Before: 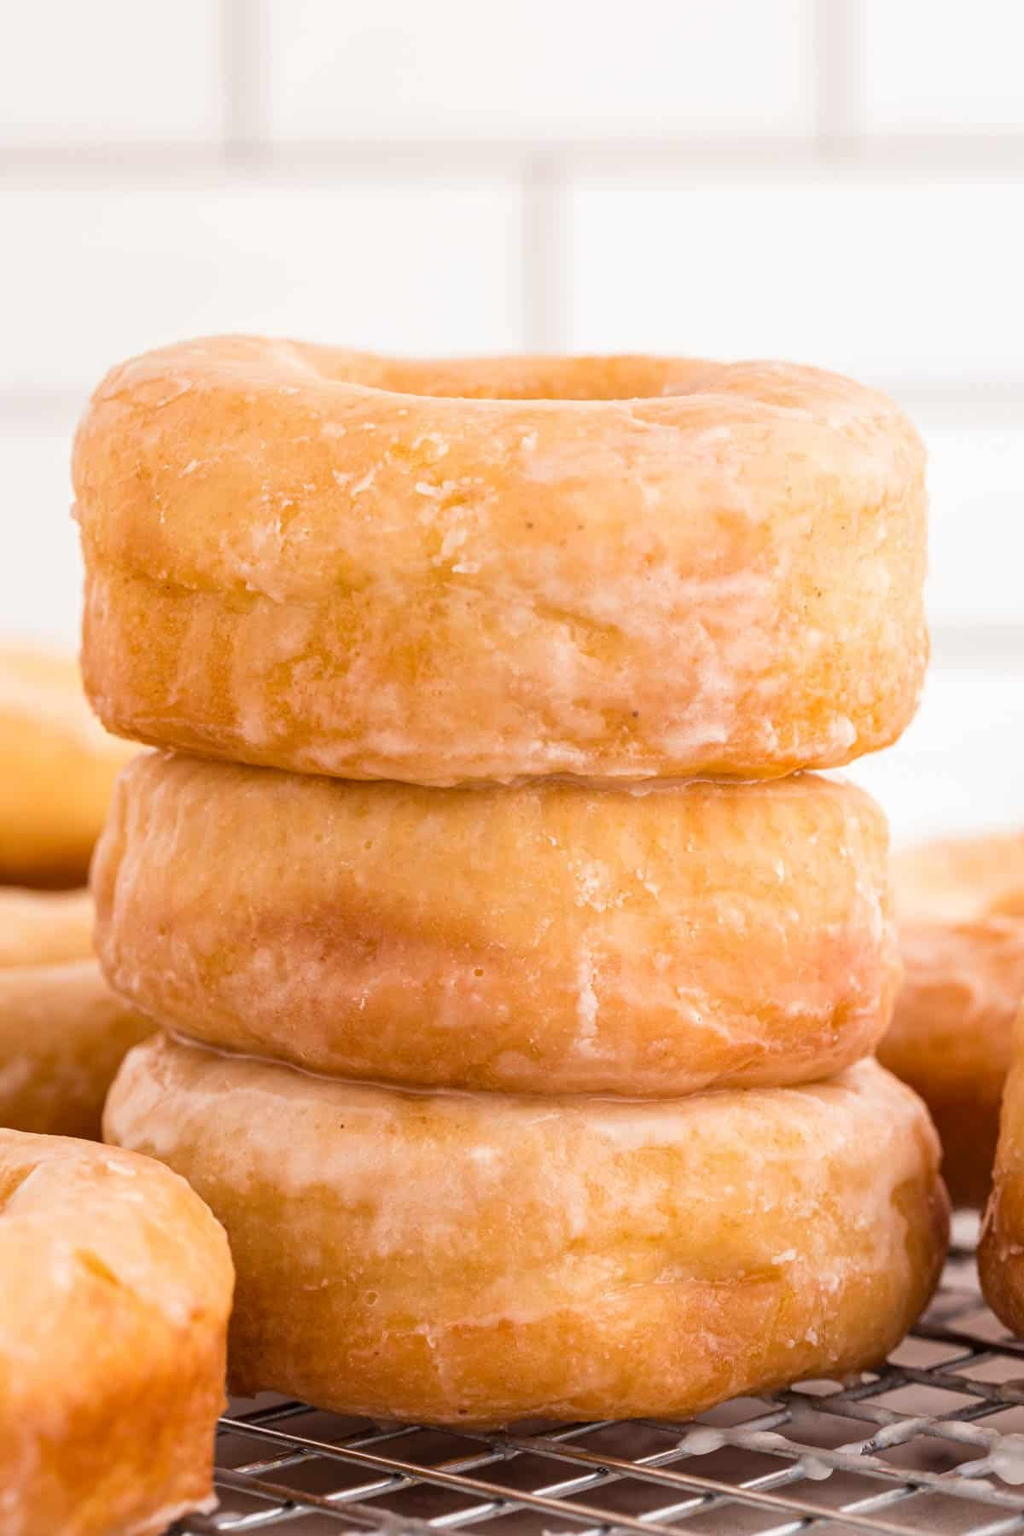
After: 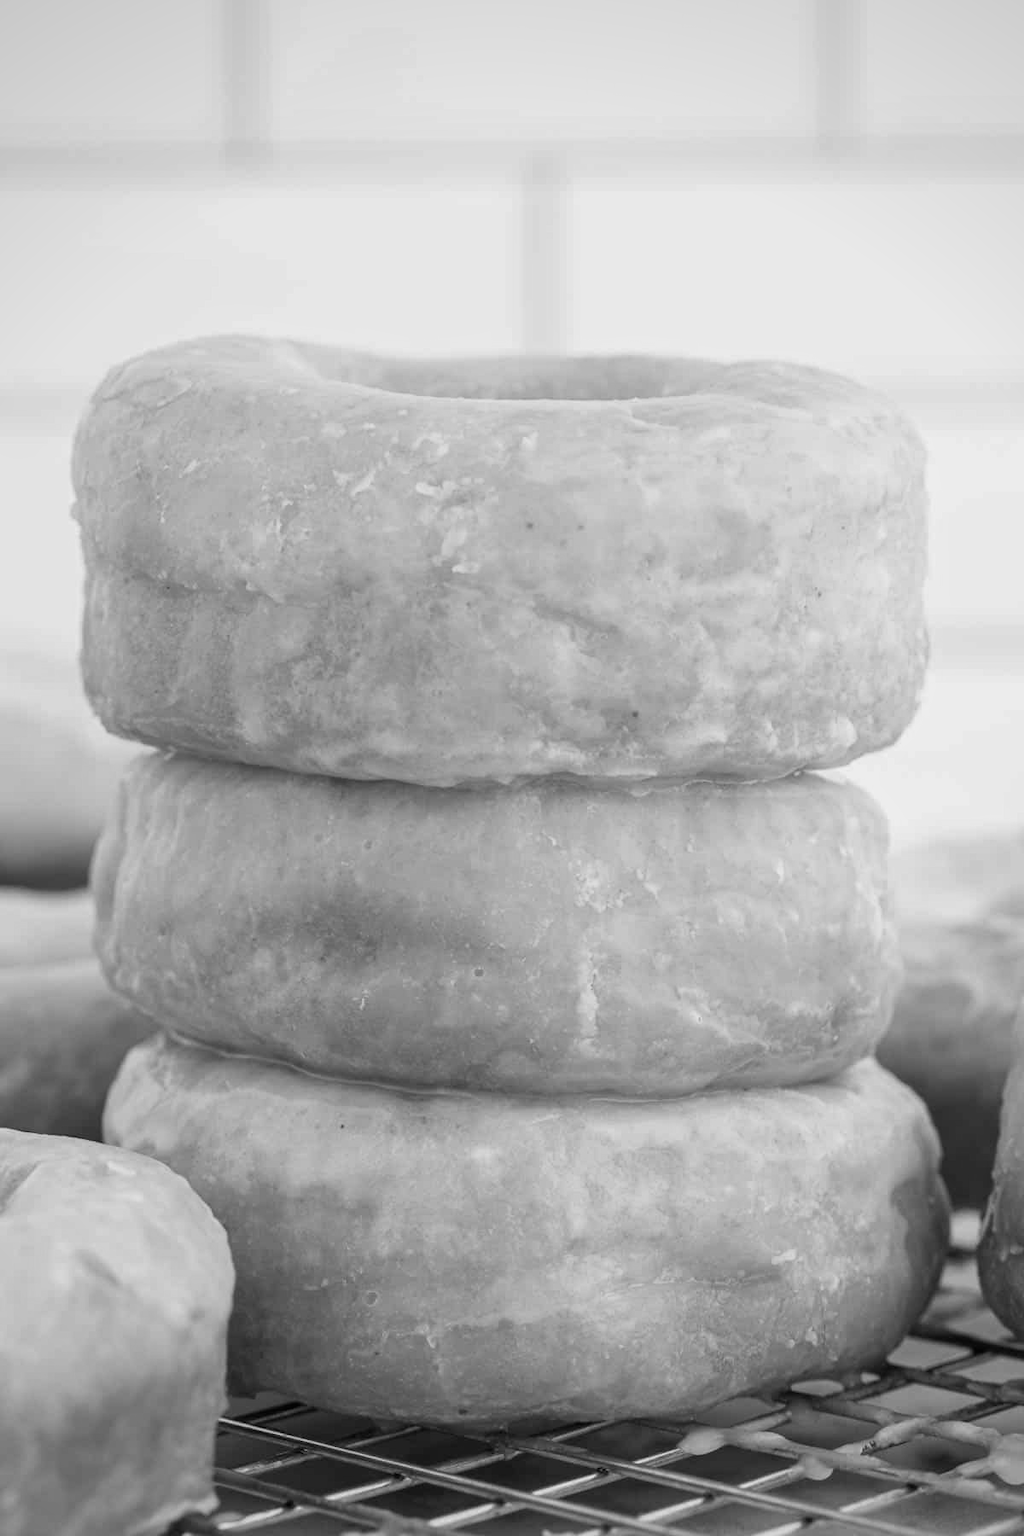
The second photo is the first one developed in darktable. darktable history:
monochrome: a -71.75, b 75.82
vignetting: fall-off radius 81.94%
